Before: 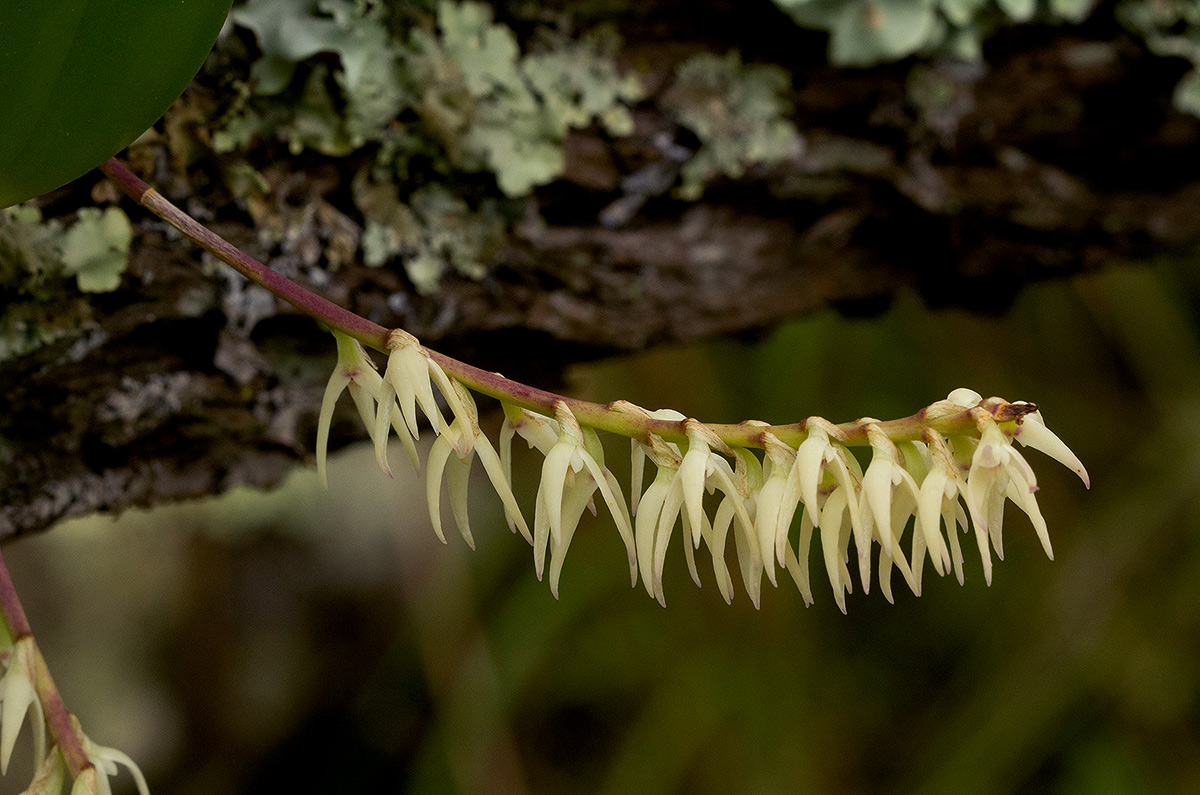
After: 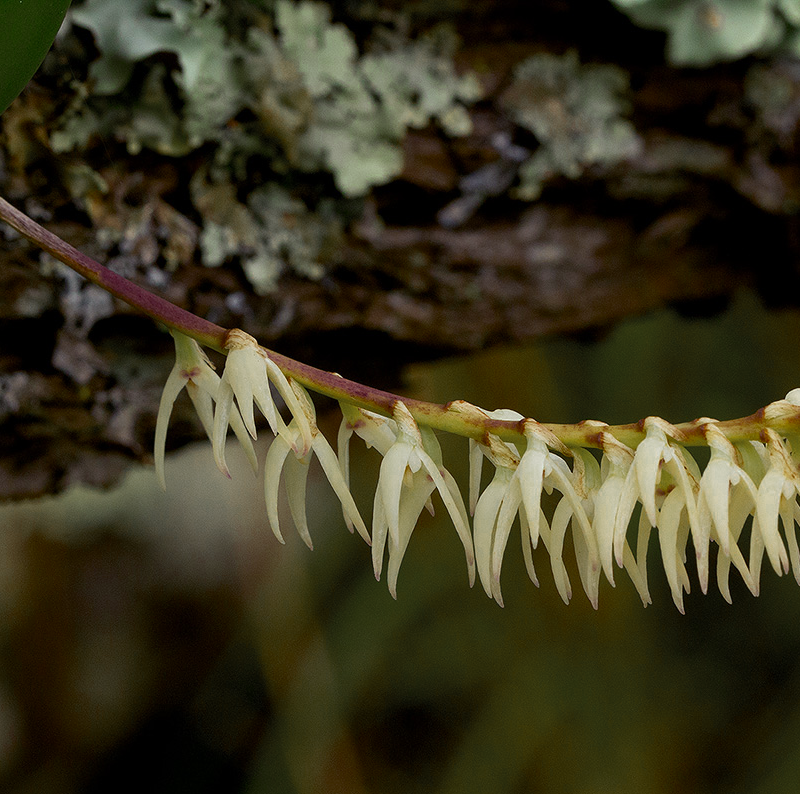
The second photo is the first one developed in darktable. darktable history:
crop and rotate: left 13.537%, right 19.796%
color zones: curves: ch0 [(0.11, 0.396) (0.195, 0.36) (0.25, 0.5) (0.303, 0.412) (0.357, 0.544) (0.75, 0.5) (0.967, 0.328)]; ch1 [(0, 0.468) (0.112, 0.512) (0.202, 0.6) (0.25, 0.5) (0.307, 0.352) (0.357, 0.544) (0.75, 0.5) (0.963, 0.524)]
white balance: red 0.974, blue 1.044
